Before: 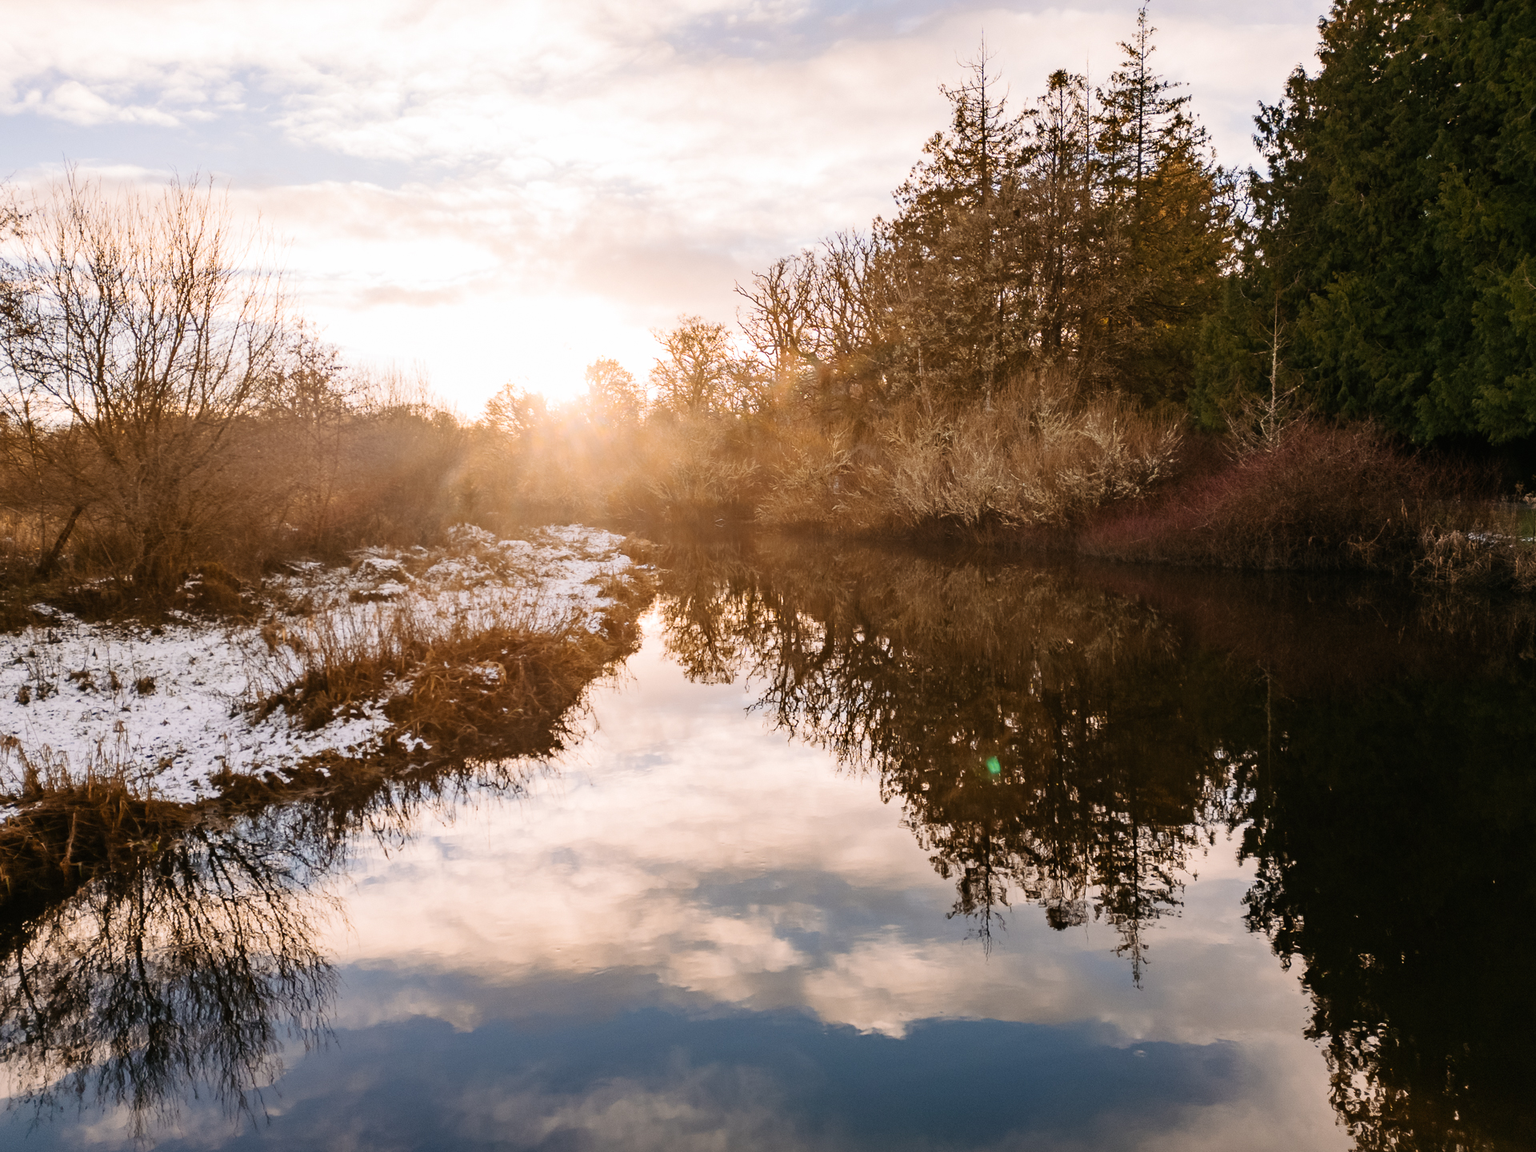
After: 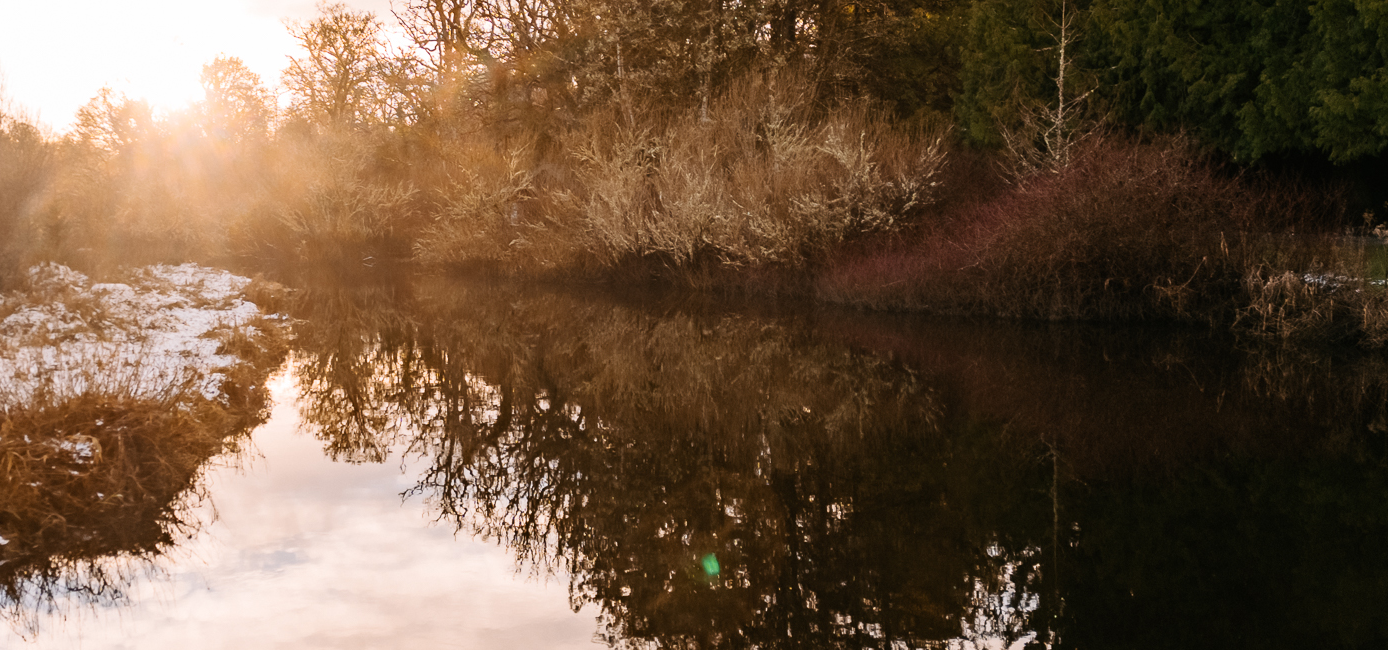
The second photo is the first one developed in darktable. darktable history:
crop and rotate: left 27.691%, top 27.281%, bottom 27.552%
